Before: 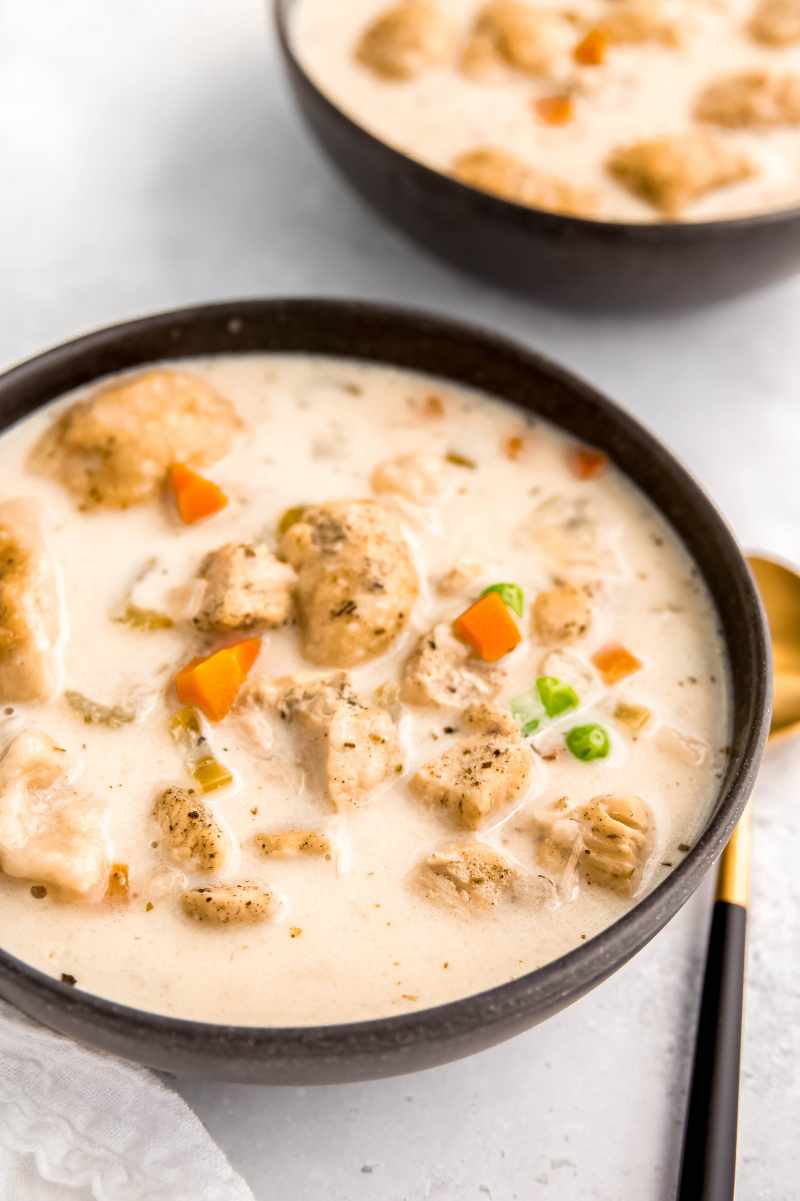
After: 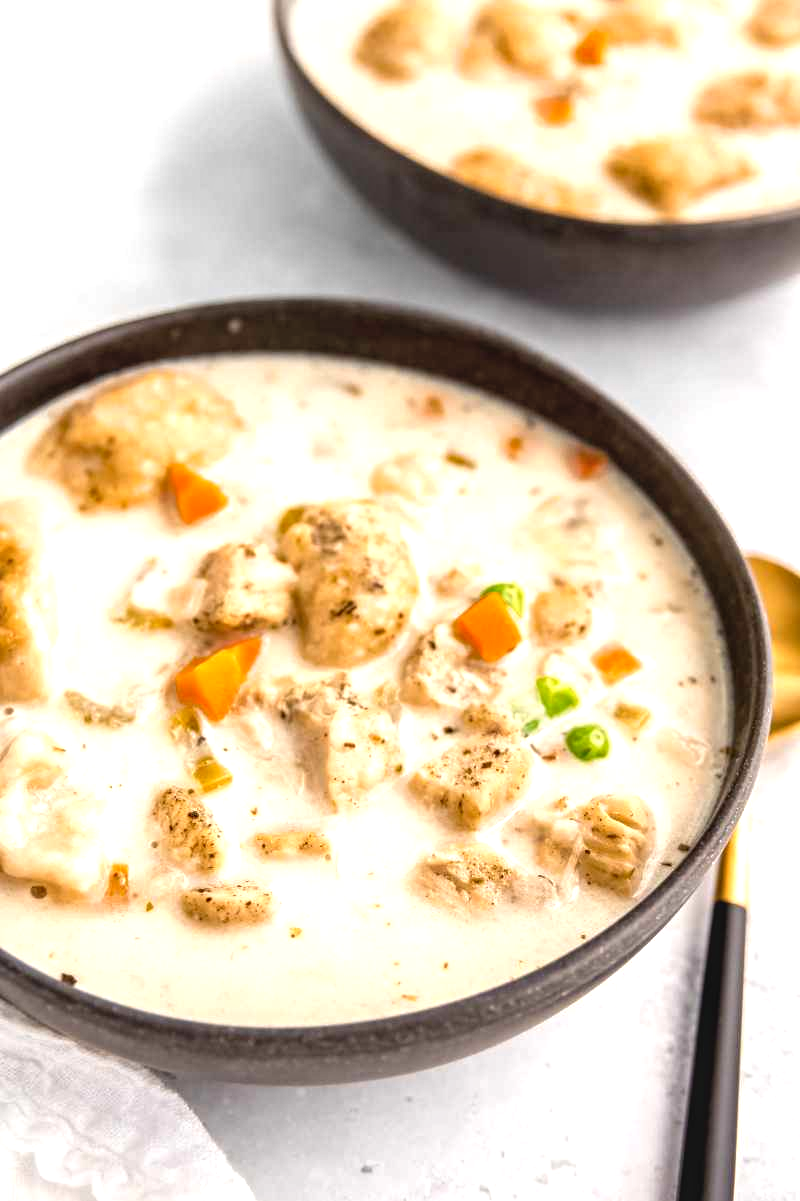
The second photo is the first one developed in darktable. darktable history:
local contrast: on, module defaults
exposure: black level correction 0, exposure 0.5 EV, compensate exposure bias true, compensate highlight preservation false
